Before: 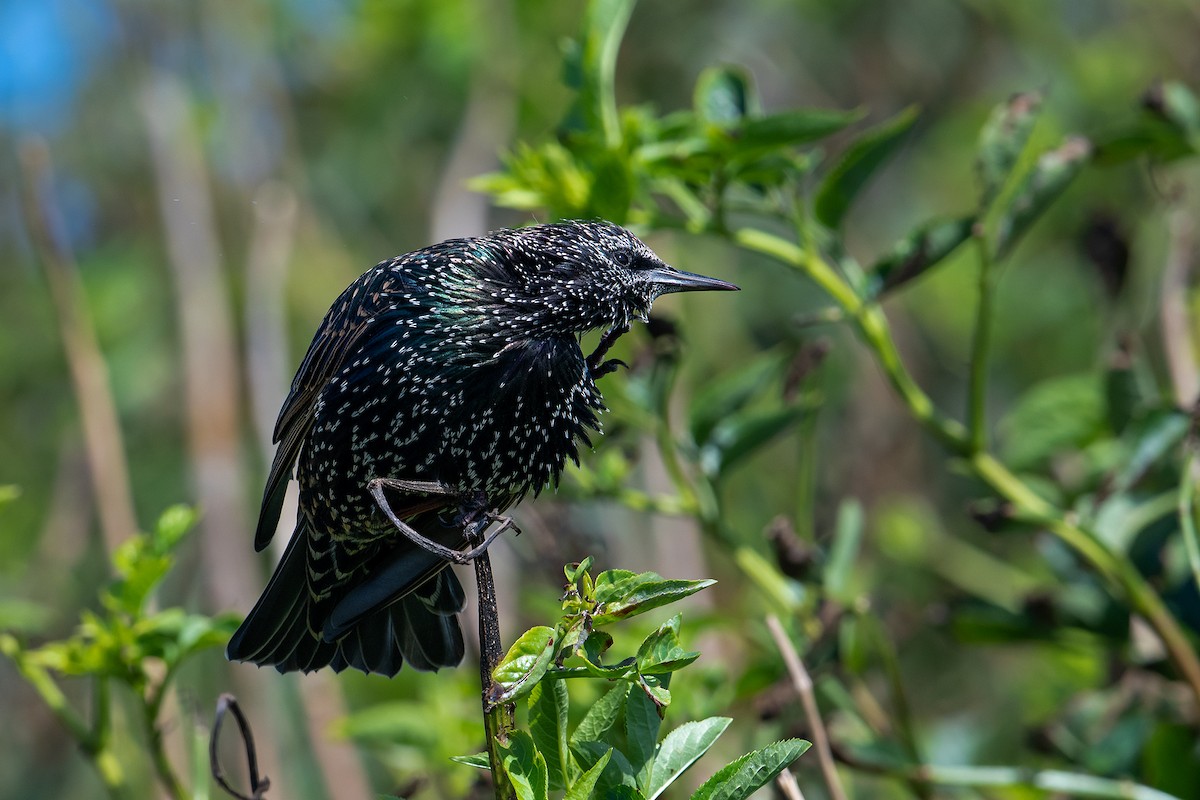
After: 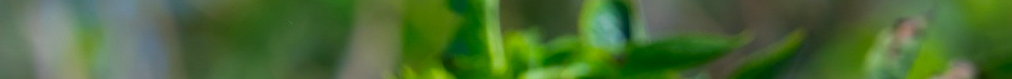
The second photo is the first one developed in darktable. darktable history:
contrast brightness saturation: brightness -0.02, saturation 0.35
crop and rotate: left 9.644%, top 9.491%, right 6.021%, bottom 80.509%
